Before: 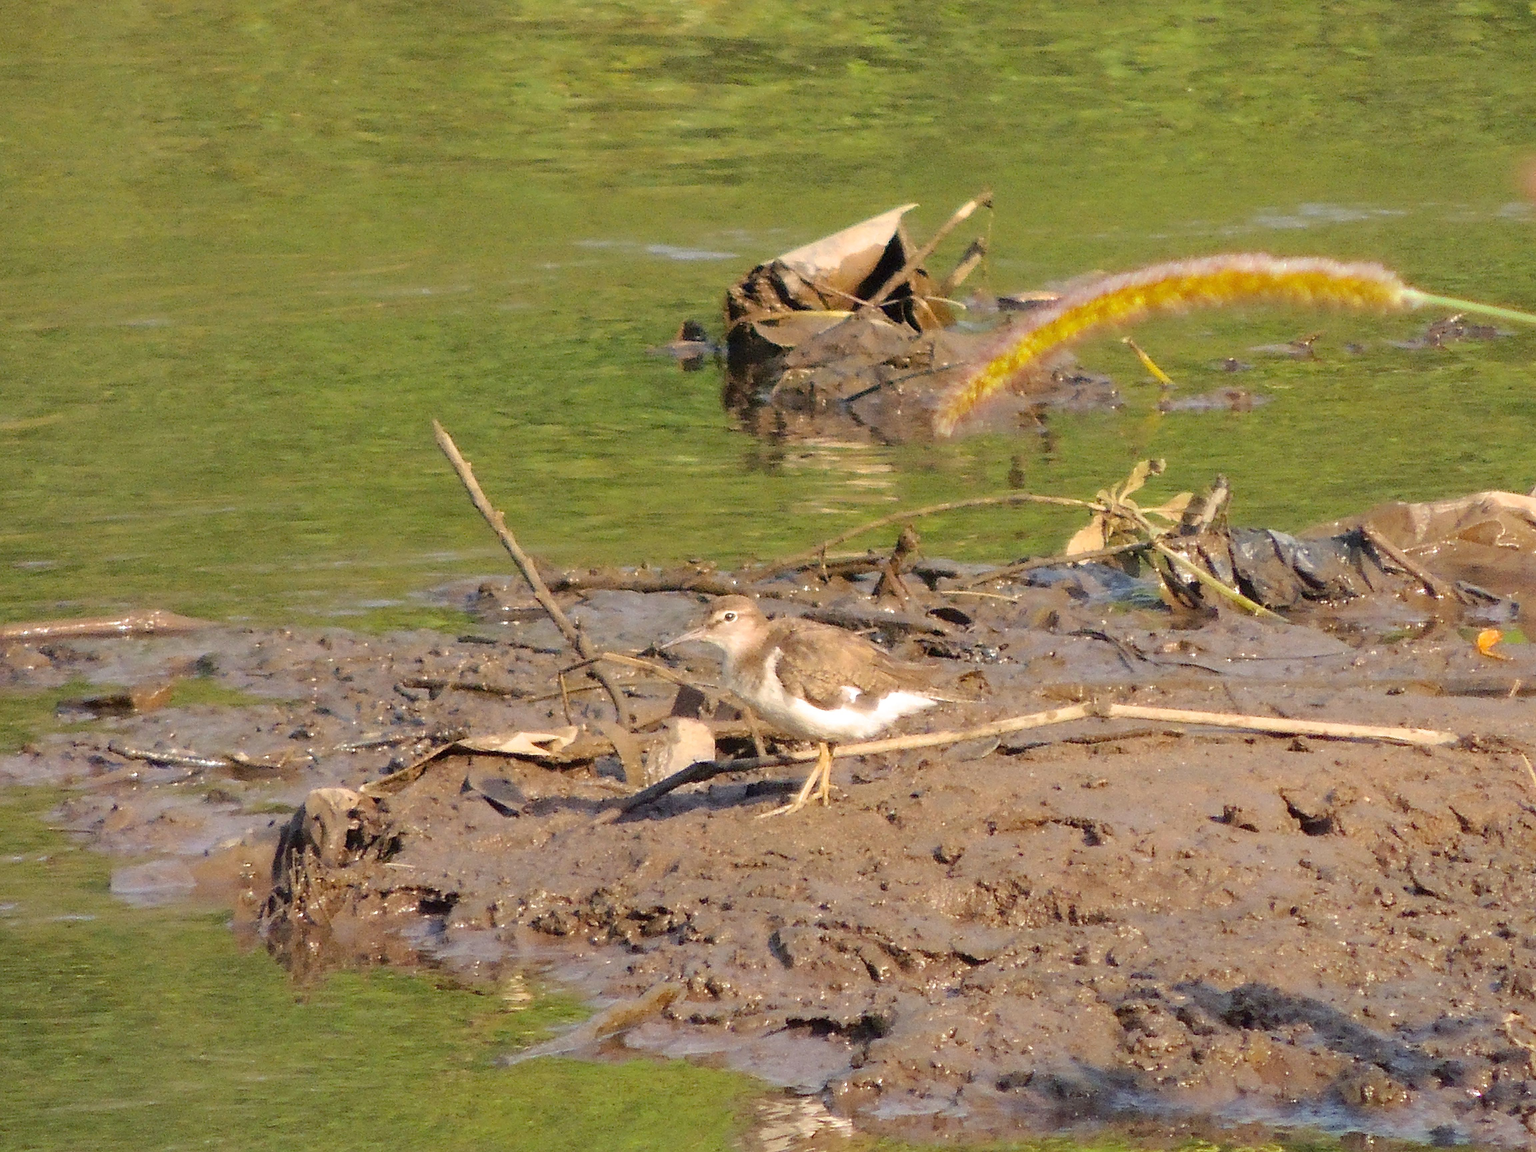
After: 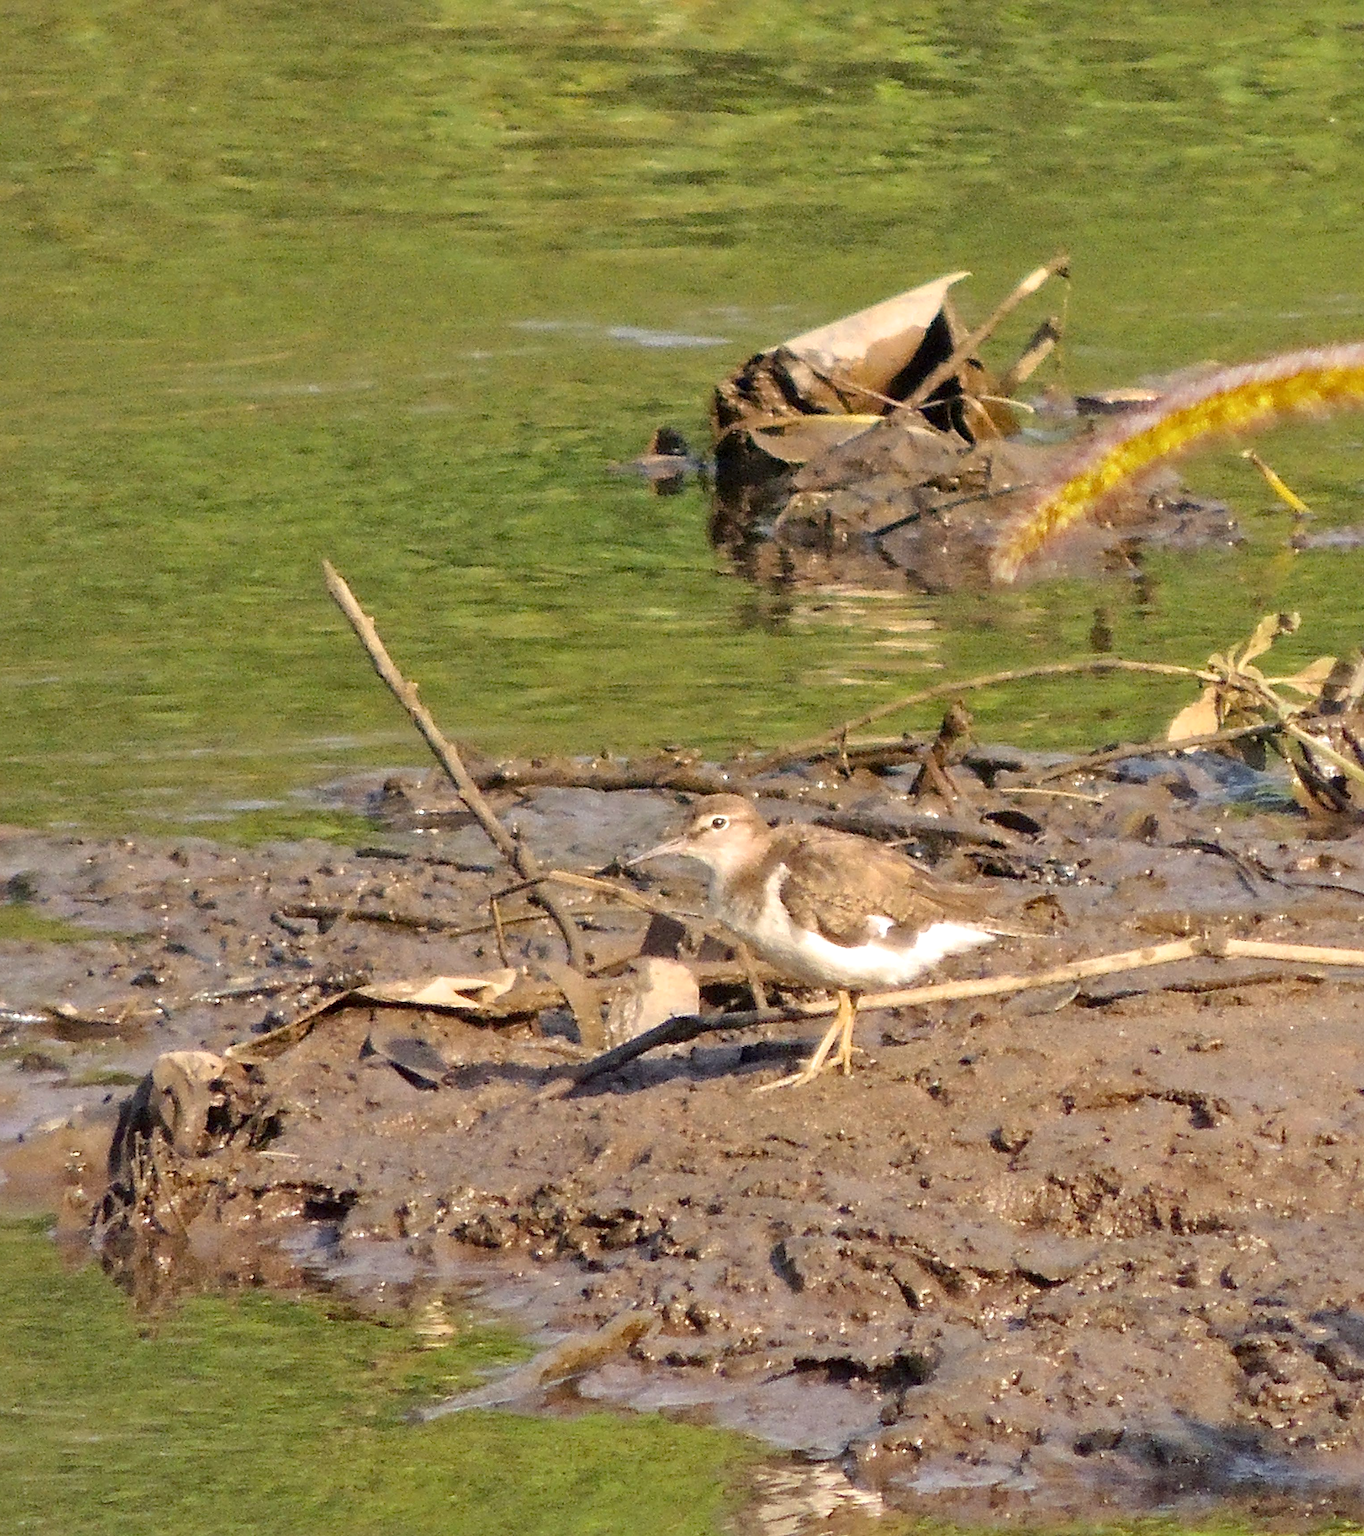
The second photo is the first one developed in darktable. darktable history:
crop and rotate: left 12.455%, right 20.901%
local contrast: mode bilateral grid, contrast 20, coarseness 51, detail 140%, midtone range 0.2
